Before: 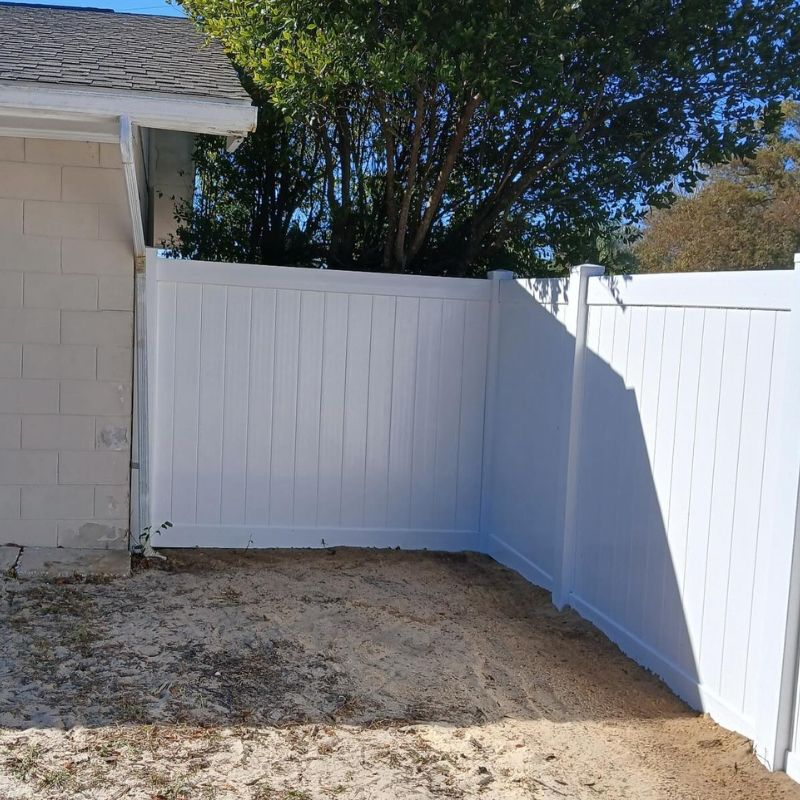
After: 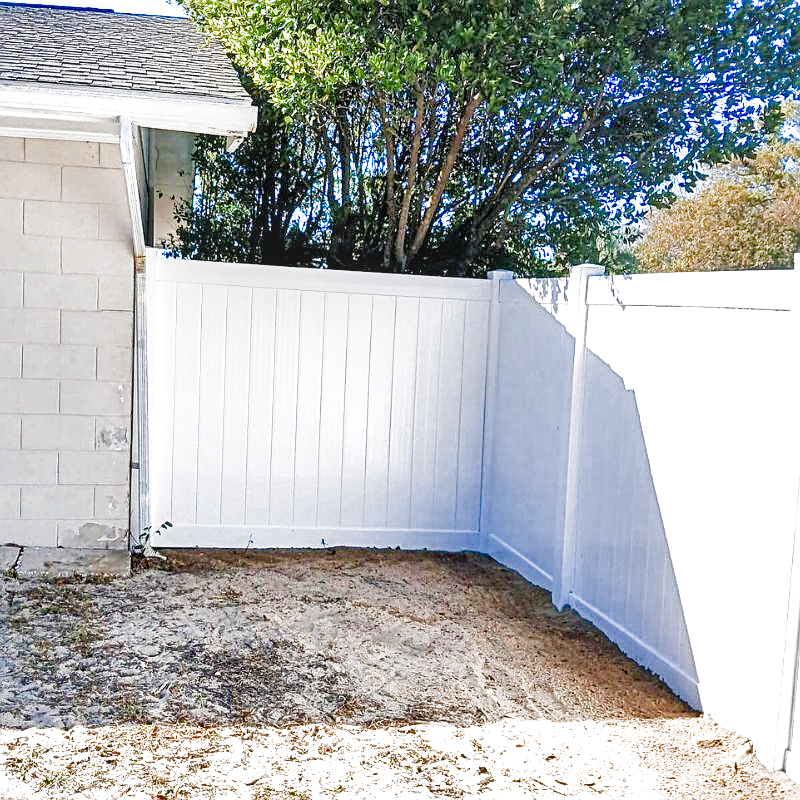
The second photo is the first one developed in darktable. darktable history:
sharpen: on, module defaults
filmic rgb: black relative exposure -4.4 EV, white relative exposure 5 EV, threshold 3 EV, hardness 2.23, latitude 40.06%, contrast 1.15, highlights saturation mix 10%, shadows ↔ highlights balance 1.04%, preserve chrominance RGB euclidean norm (legacy), color science v4 (2020), enable highlight reconstruction true
local contrast: on, module defaults
exposure: black level correction 0.001, exposure 2.607 EV, compensate exposure bias true, compensate highlight preservation false
shadows and highlights: white point adjustment 1, soften with gaussian
